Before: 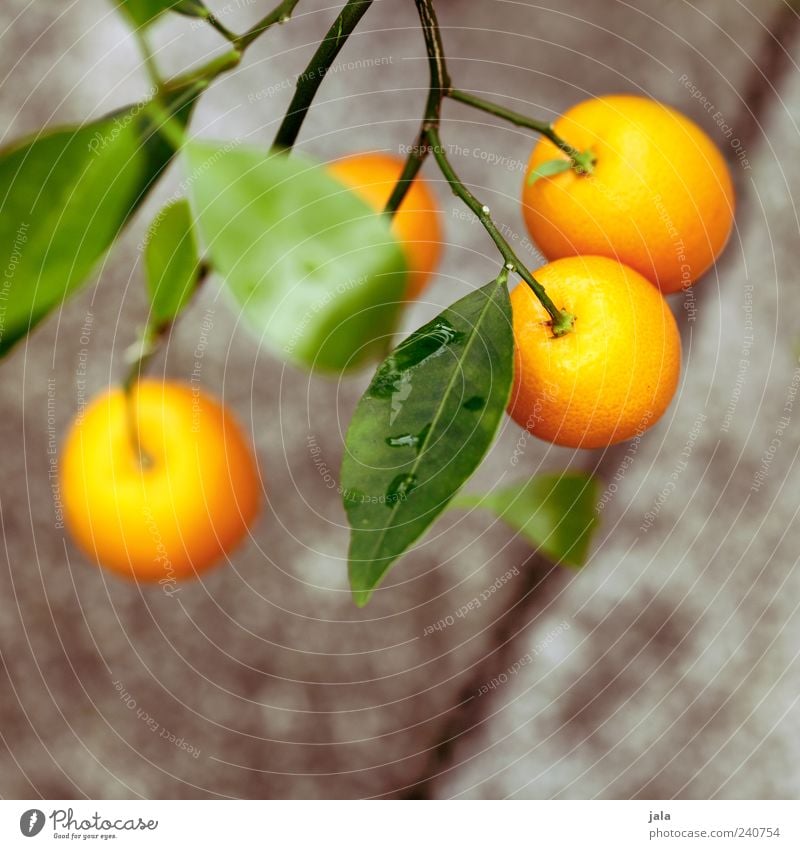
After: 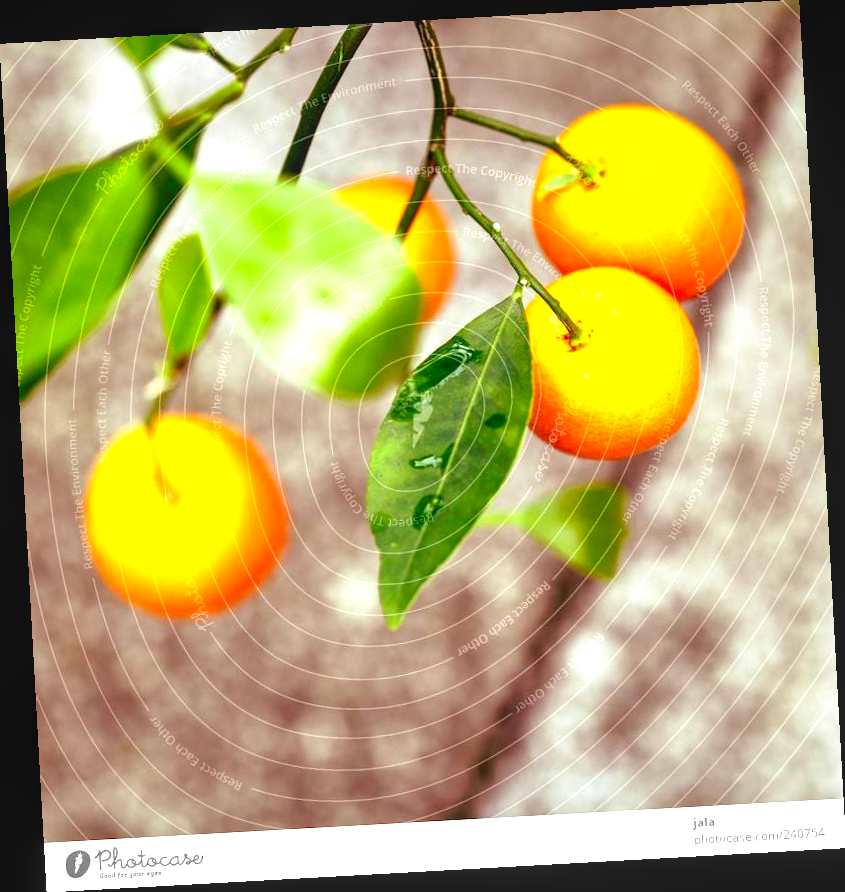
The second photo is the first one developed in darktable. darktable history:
color zones: curves: ch0 [(0, 0.613) (0.01, 0.613) (0.245, 0.448) (0.498, 0.529) (0.642, 0.665) (0.879, 0.777) (0.99, 0.613)]; ch1 [(0, 0) (0.143, 0) (0.286, 0) (0.429, 0) (0.571, 0) (0.714, 0) (0.857, 0)], mix -121.96%
local contrast: detail 110%
rotate and perspective: rotation -3.18°, automatic cropping off
exposure: exposure 1.2 EV, compensate highlight preservation false
tone equalizer: on, module defaults
